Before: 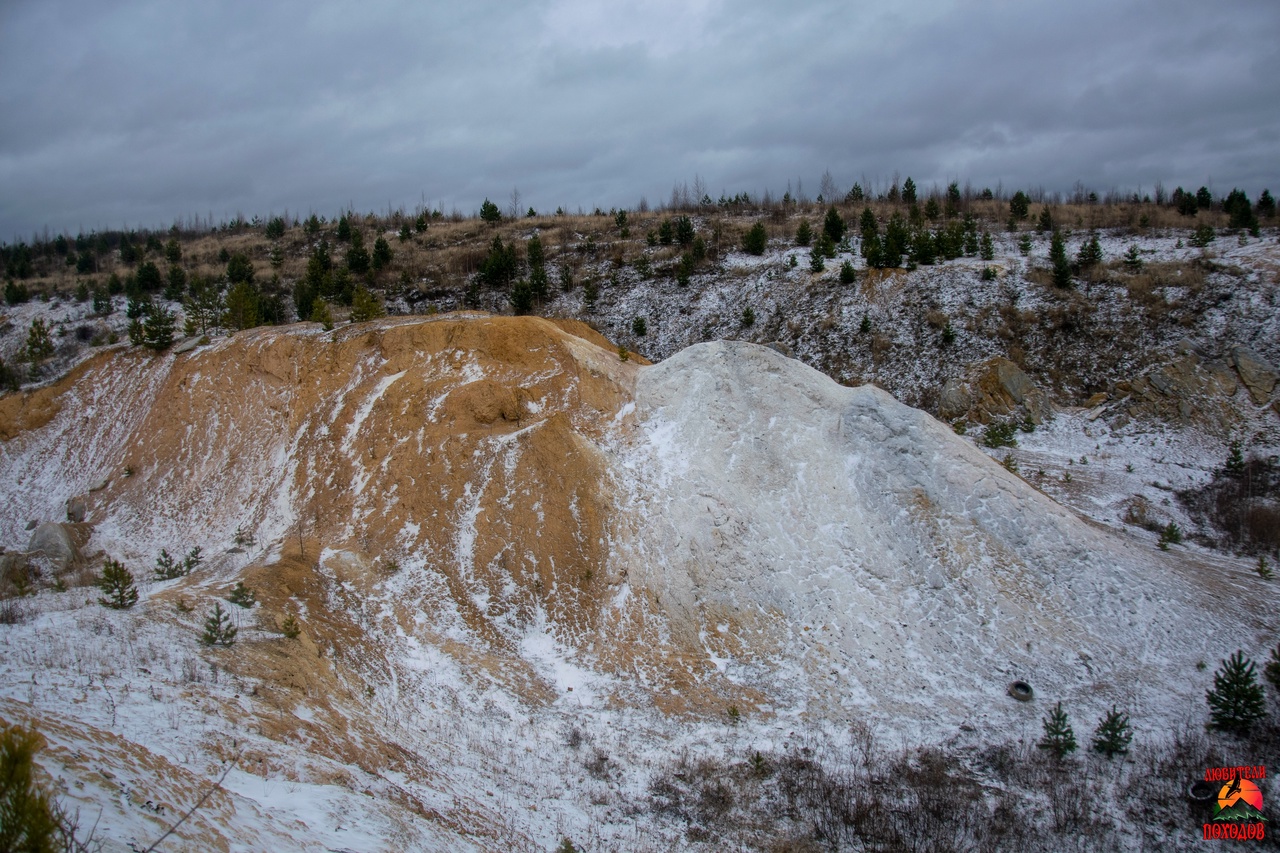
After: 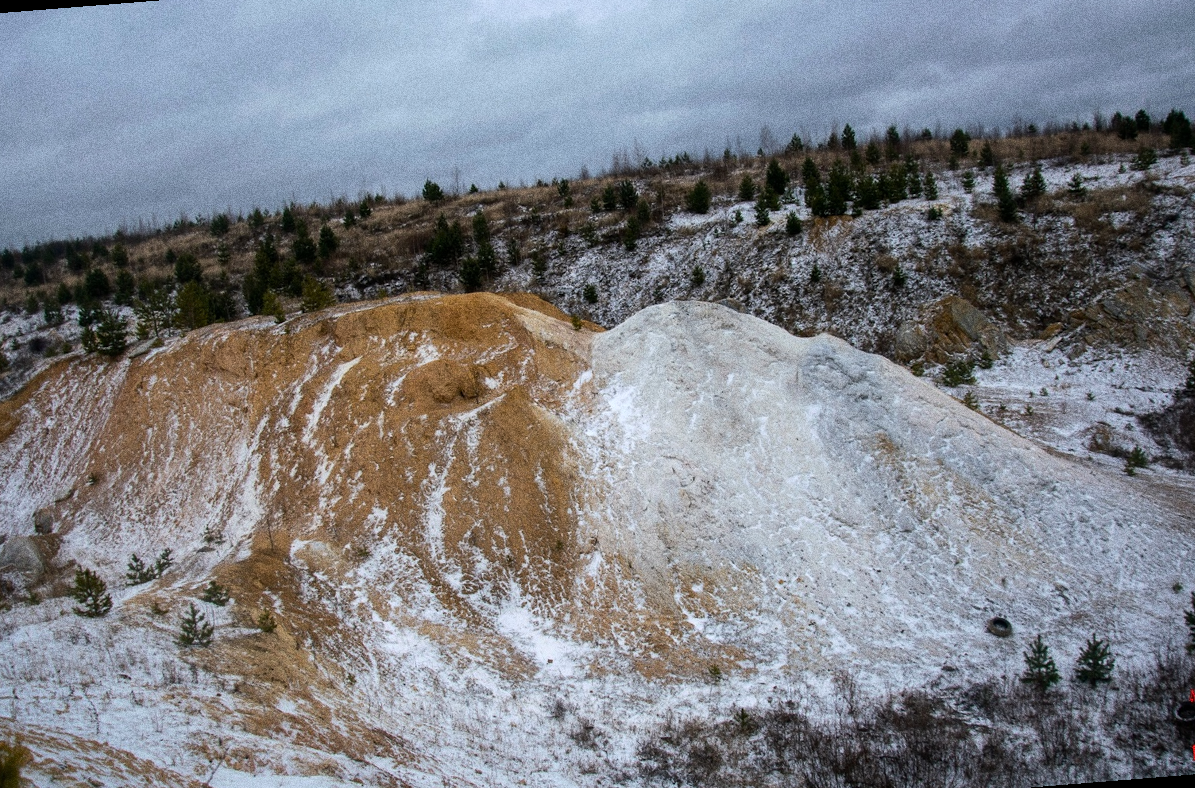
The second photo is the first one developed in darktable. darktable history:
grain: coarseness 0.09 ISO, strength 40%
rotate and perspective: rotation -4.57°, crop left 0.054, crop right 0.944, crop top 0.087, crop bottom 0.914
tone equalizer: -8 EV -0.417 EV, -7 EV -0.389 EV, -6 EV -0.333 EV, -5 EV -0.222 EV, -3 EV 0.222 EV, -2 EV 0.333 EV, -1 EV 0.389 EV, +0 EV 0.417 EV, edges refinement/feathering 500, mask exposure compensation -1.57 EV, preserve details no
